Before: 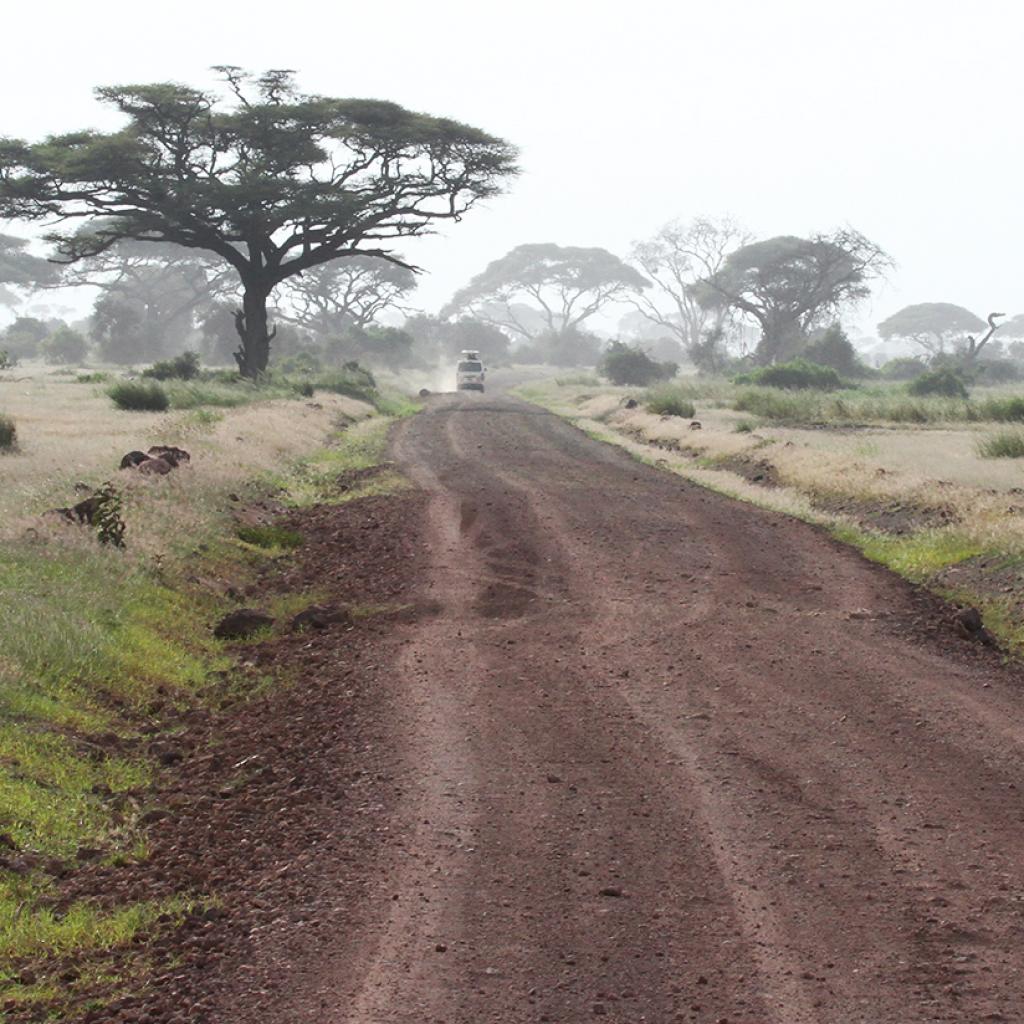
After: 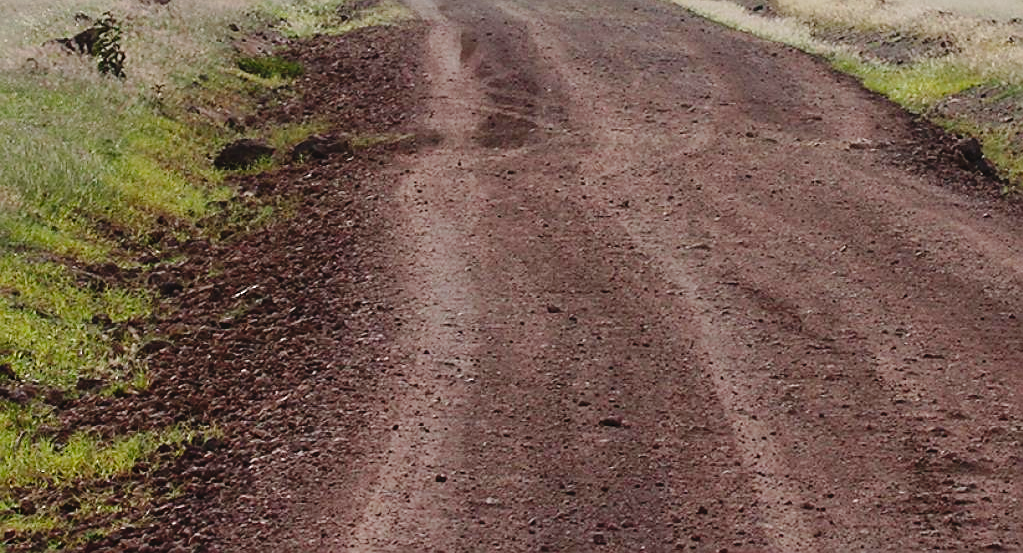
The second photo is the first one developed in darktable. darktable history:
tone curve: curves: ch0 [(0, 0) (0.003, 0.048) (0.011, 0.048) (0.025, 0.048) (0.044, 0.049) (0.069, 0.048) (0.1, 0.052) (0.136, 0.071) (0.177, 0.109) (0.224, 0.157) (0.277, 0.233) (0.335, 0.32) (0.399, 0.404) (0.468, 0.496) (0.543, 0.582) (0.623, 0.653) (0.709, 0.738) (0.801, 0.811) (0.898, 0.895) (1, 1)], preserve colors none
sharpen: on, module defaults
crop and rotate: top 45.901%, right 0.063%
